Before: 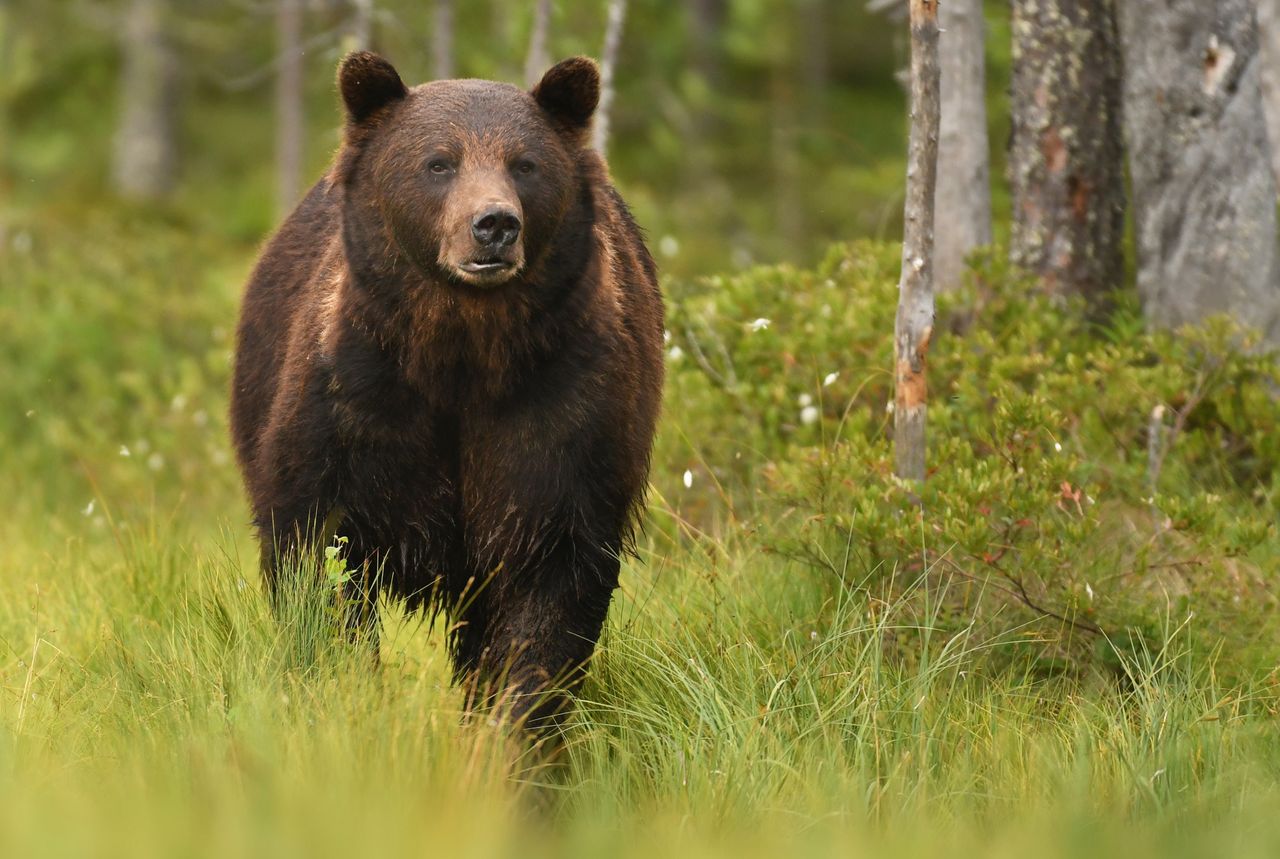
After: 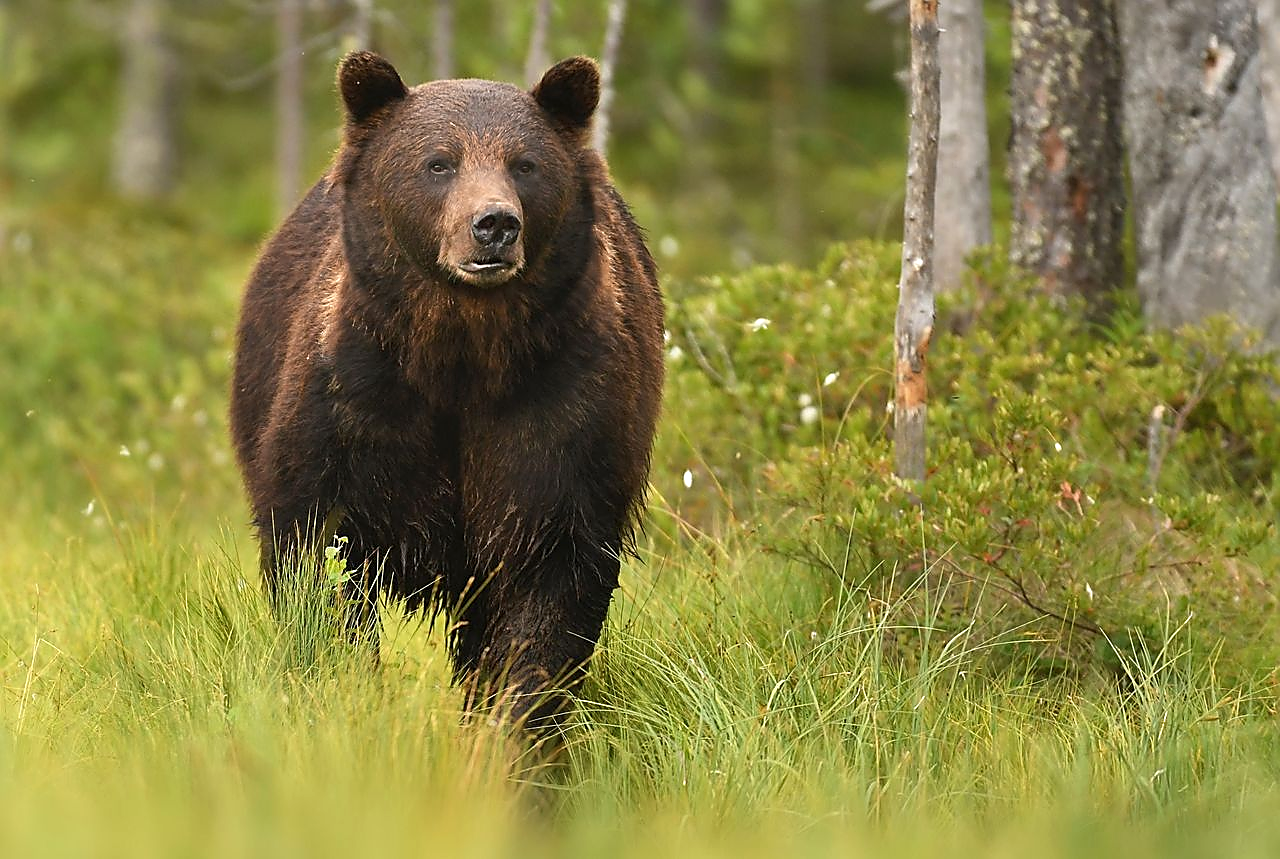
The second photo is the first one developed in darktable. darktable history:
exposure: exposure 0.202 EV, compensate exposure bias true, compensate highlight preservation false
sharpen: radius 1.381, amount 1.243, threshold 0.711
